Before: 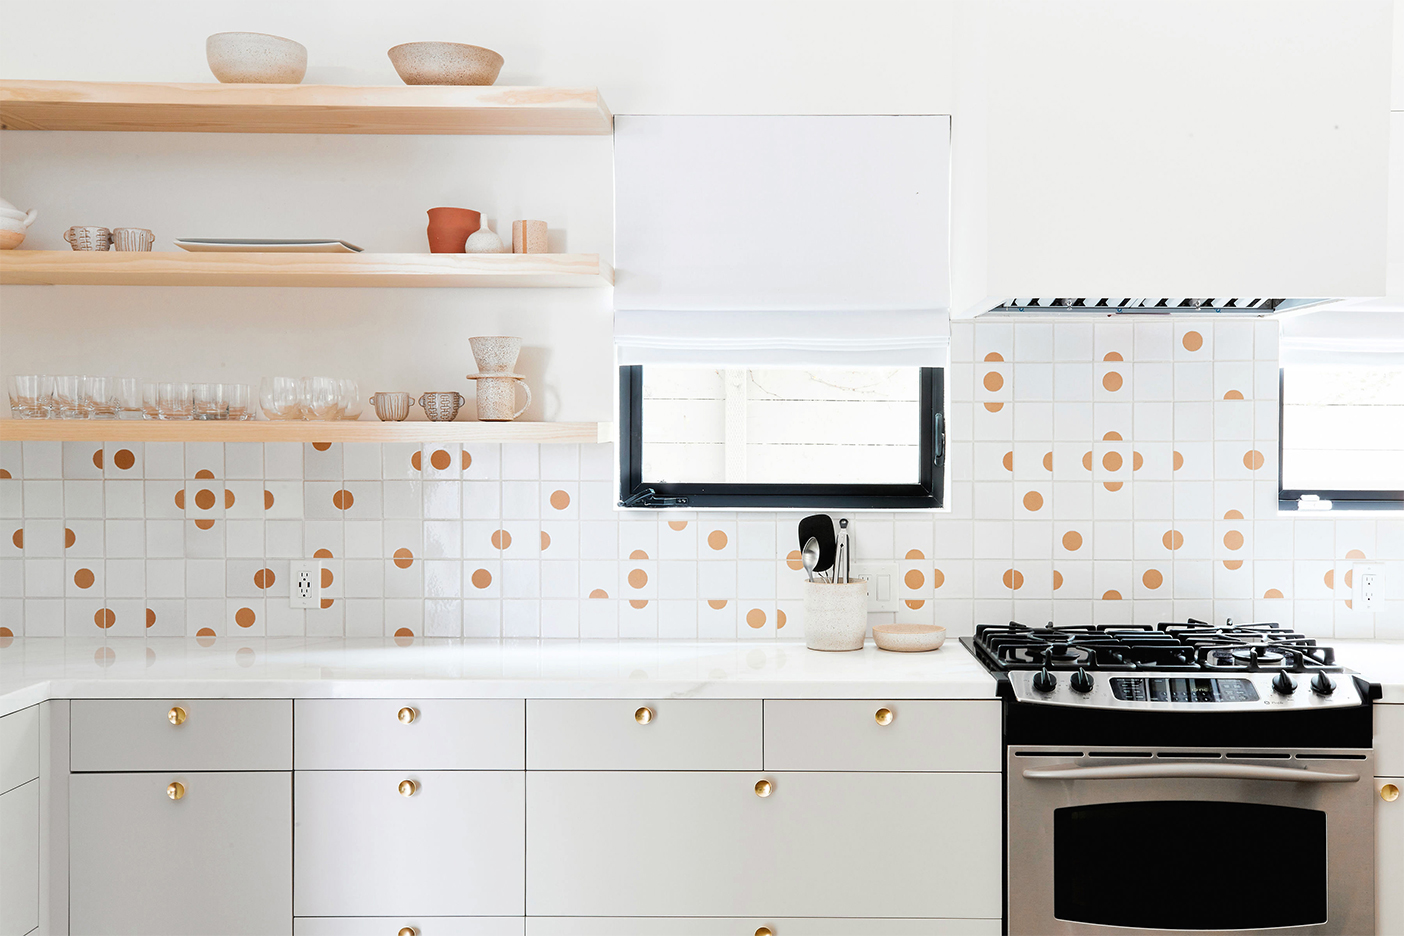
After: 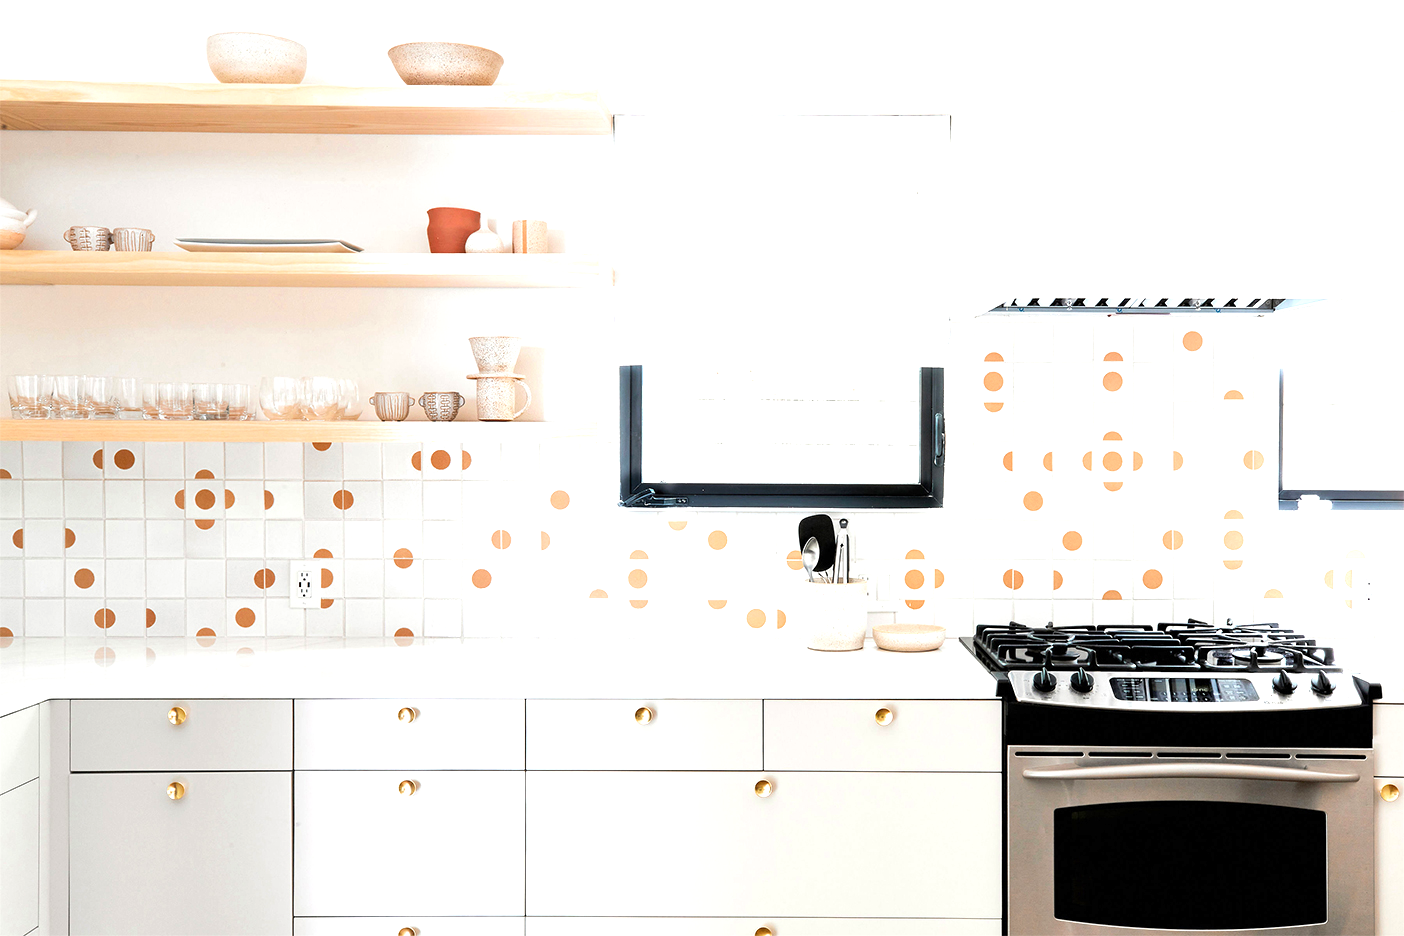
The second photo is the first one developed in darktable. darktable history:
base curve: curves: ch0 [(0, 0) (0.303, 0.277) (1, 1)], preserve colors none
exposure: black level correction 0.001, exposure 0.674 EV, compensate highlight preservation false
